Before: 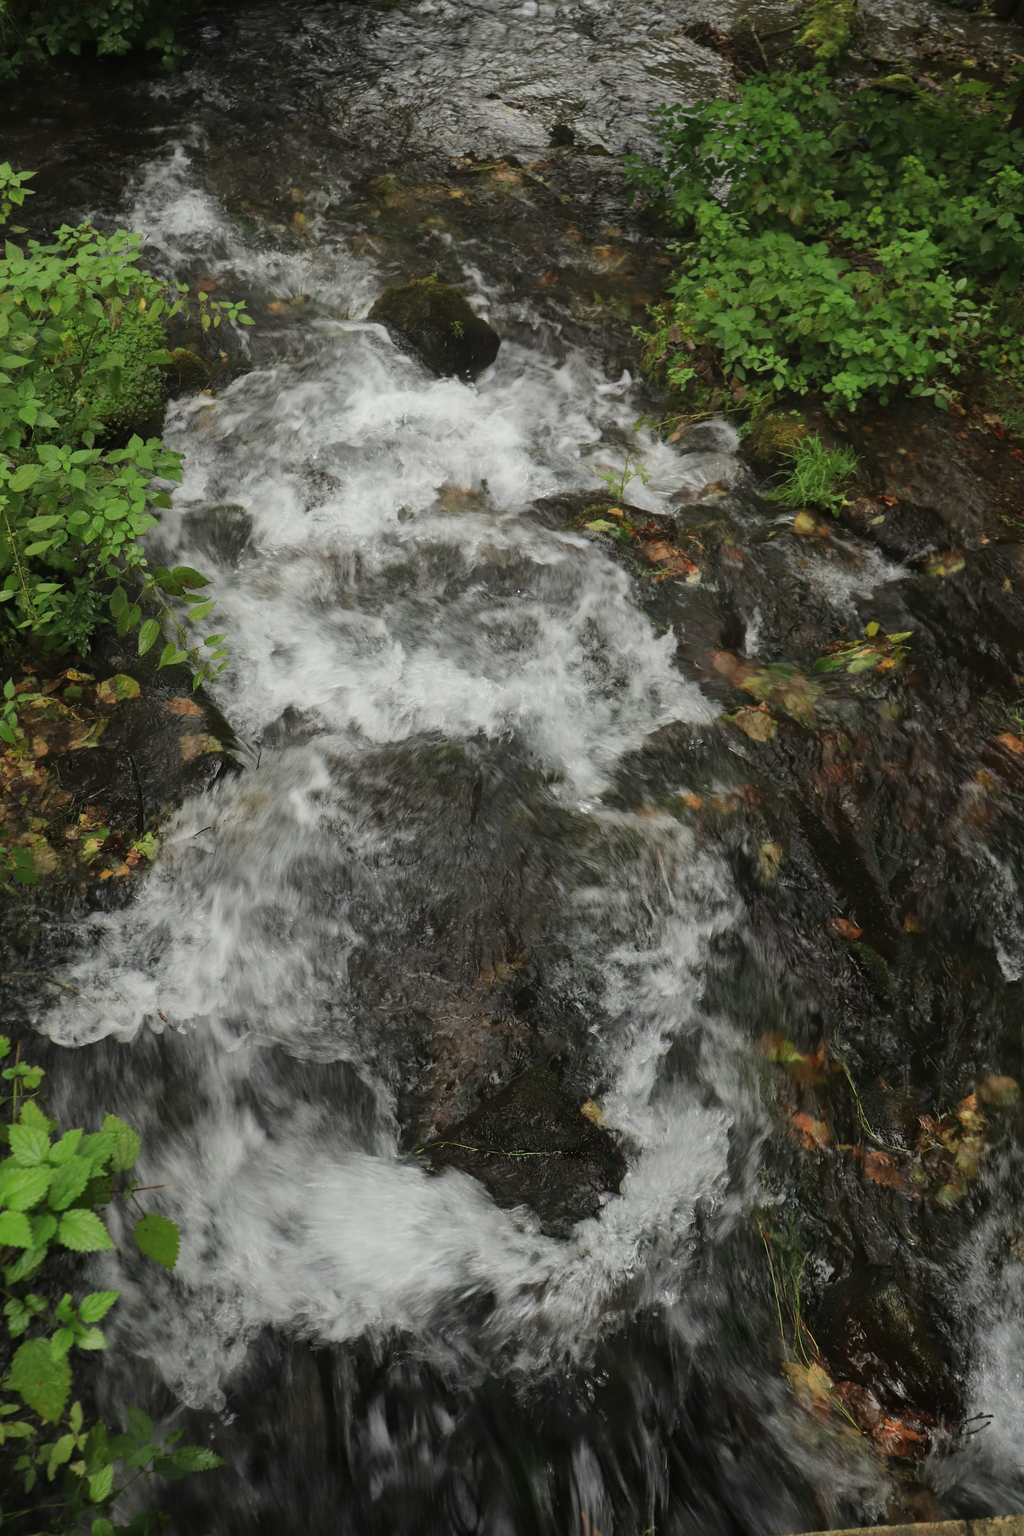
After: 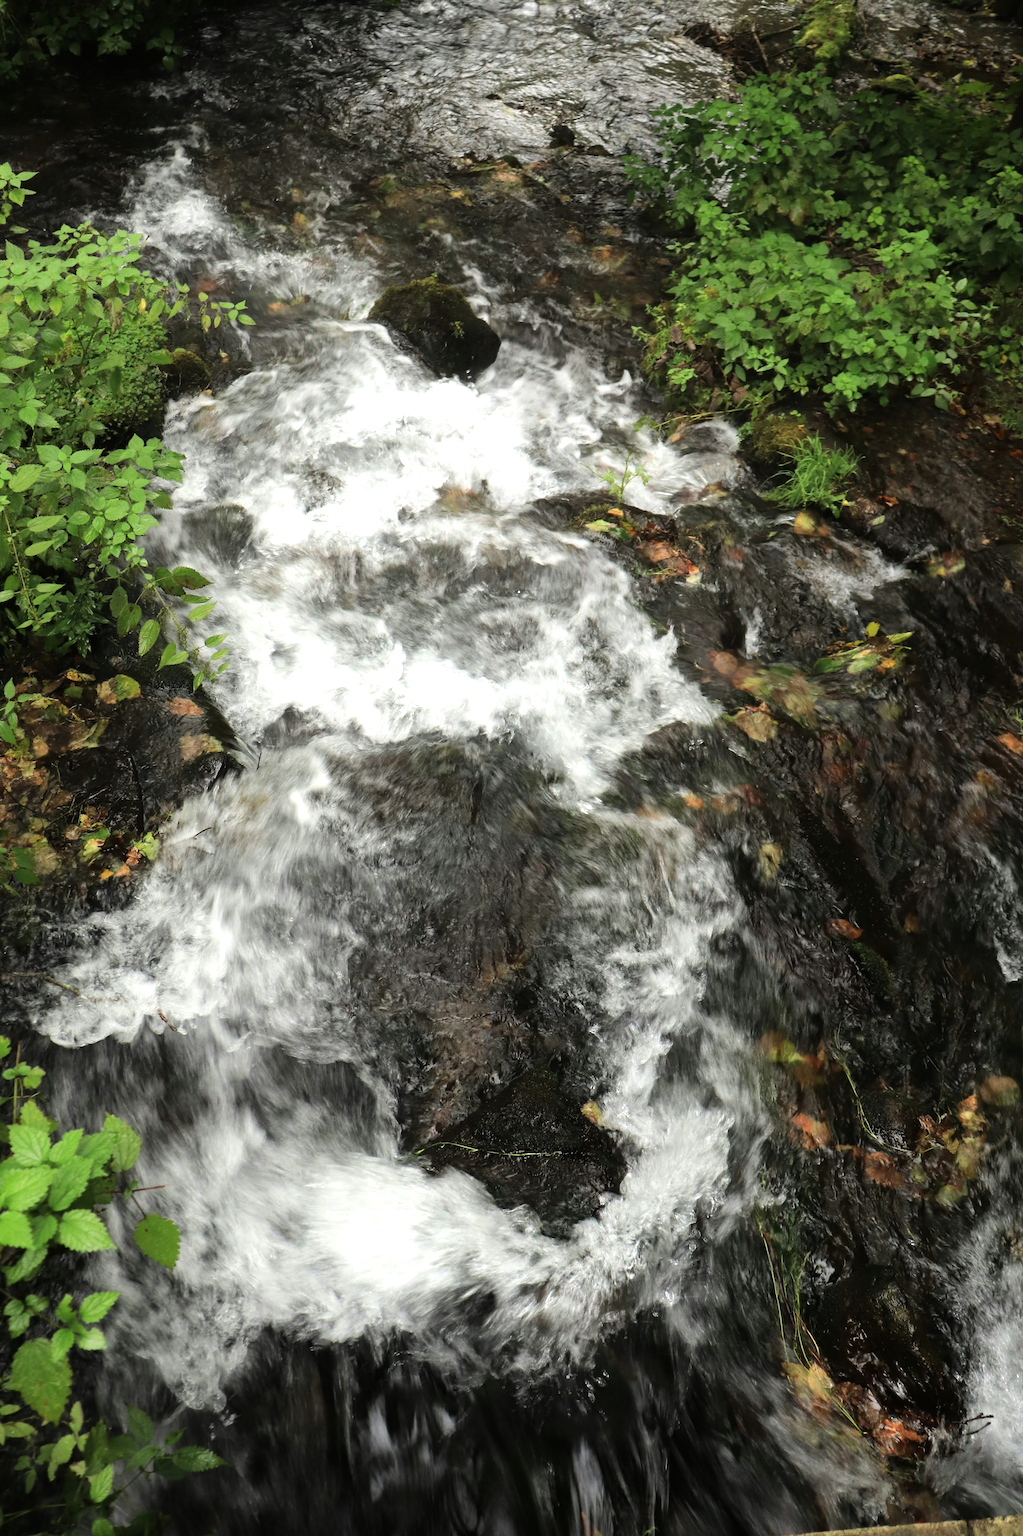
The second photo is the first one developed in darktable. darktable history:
tone equalizer: -8 EV -1.12 EV, -7 EV -1.02 EV, -6 EV -0.862 EV, -5 EV -0.547 EV, -3 EV 0.583 EV, -2 EV 0.838 EV, -1 EV 0.991 EV, +0 EV 1.06 EV
